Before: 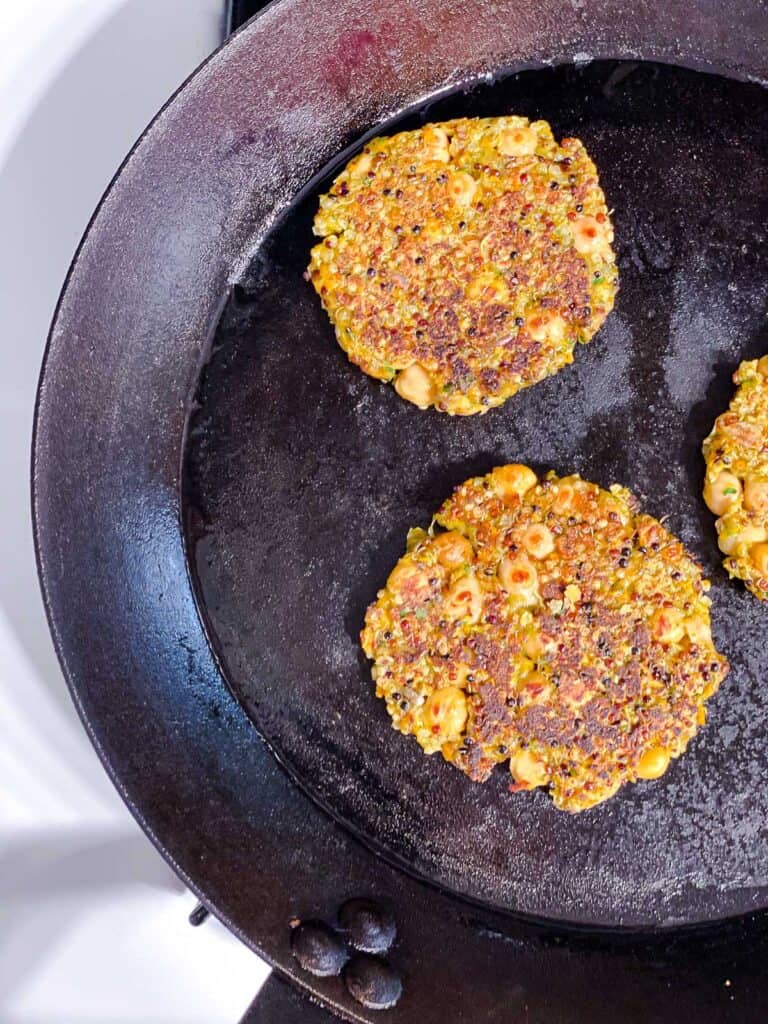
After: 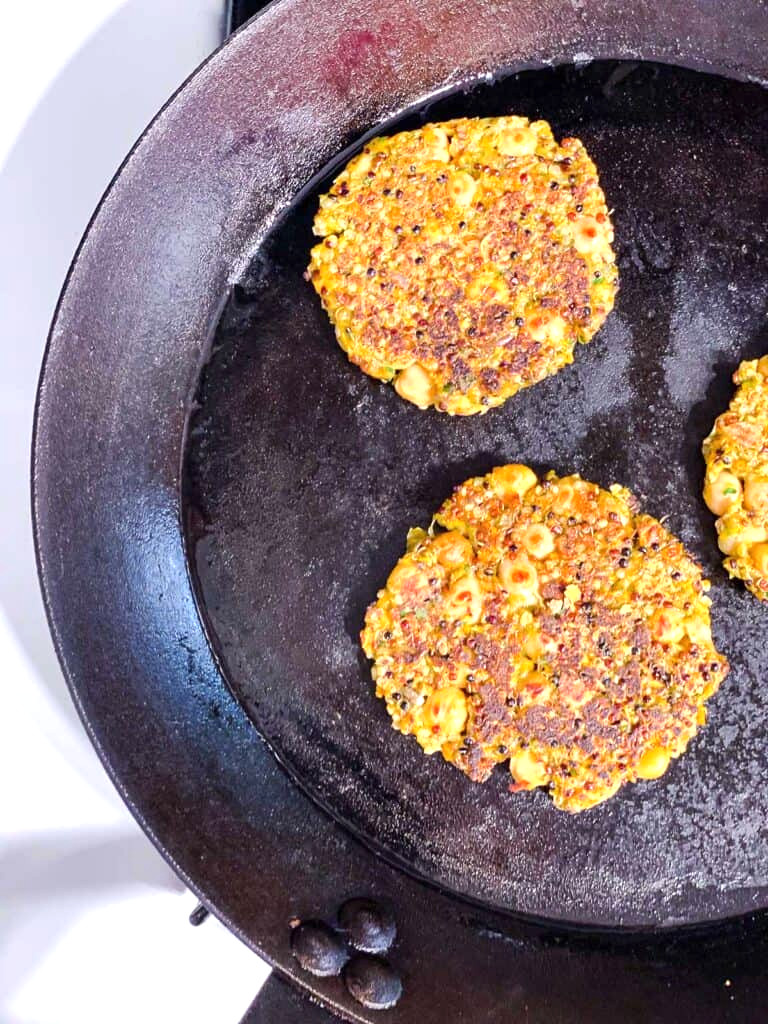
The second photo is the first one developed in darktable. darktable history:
exposure: exposure 0.47 EV, compensate highlight preservation false
